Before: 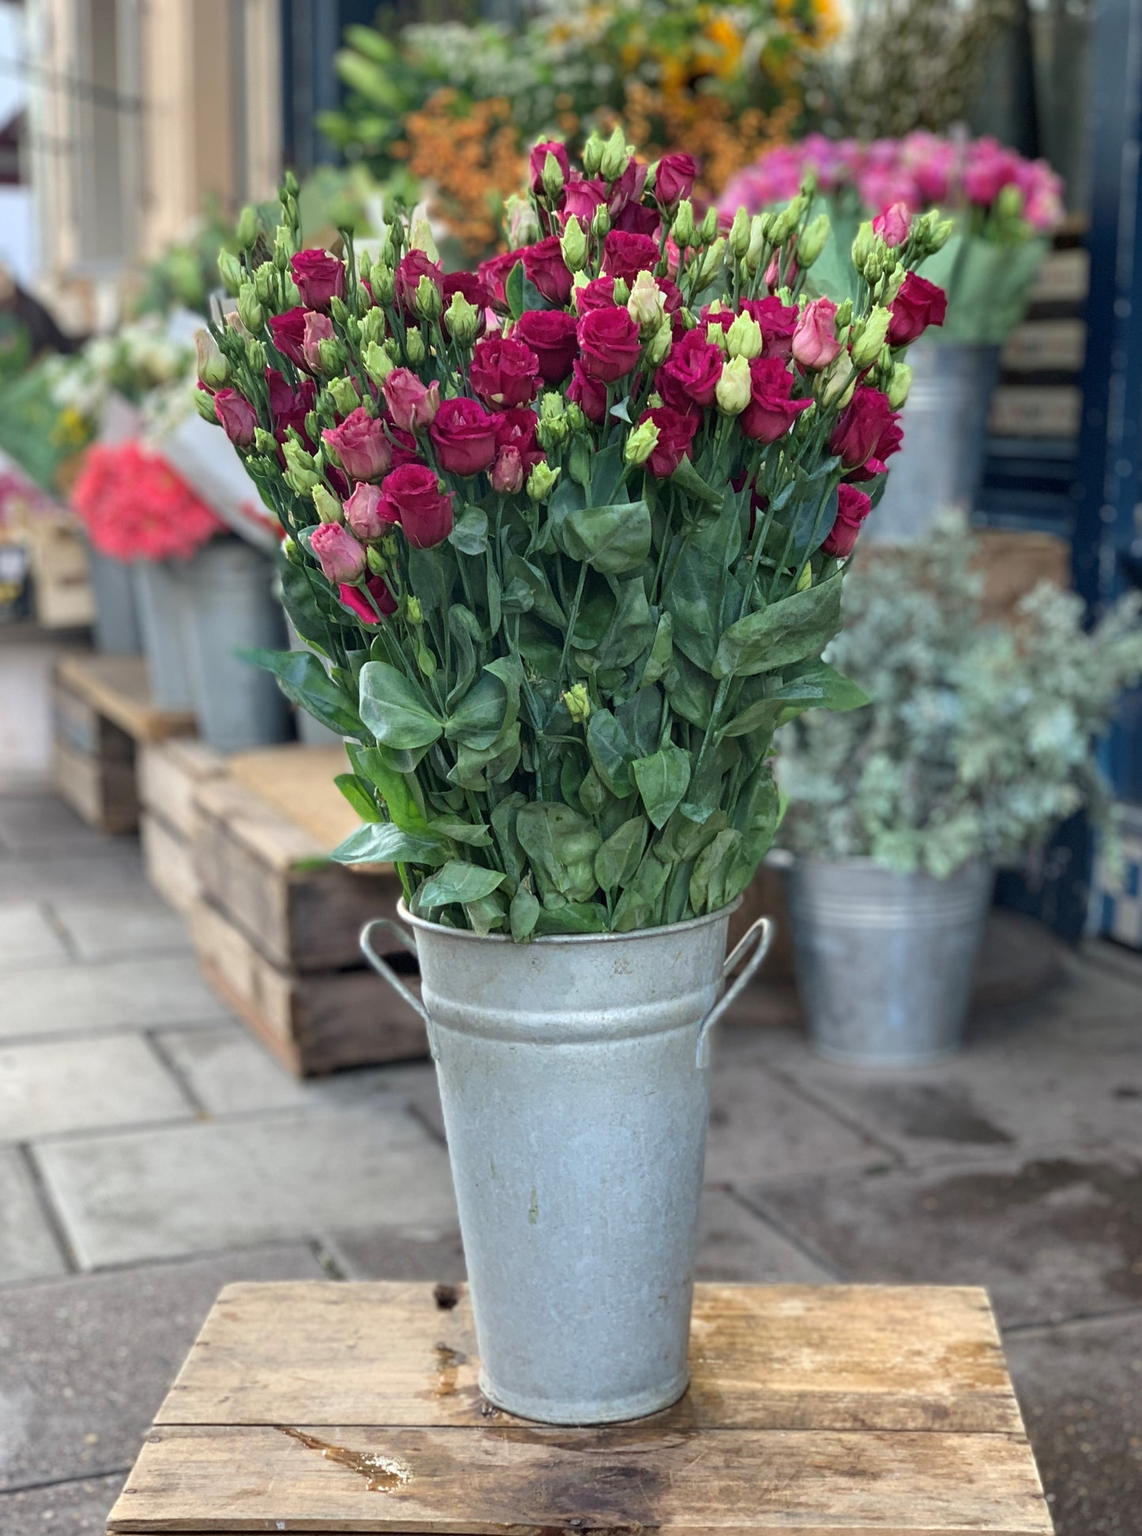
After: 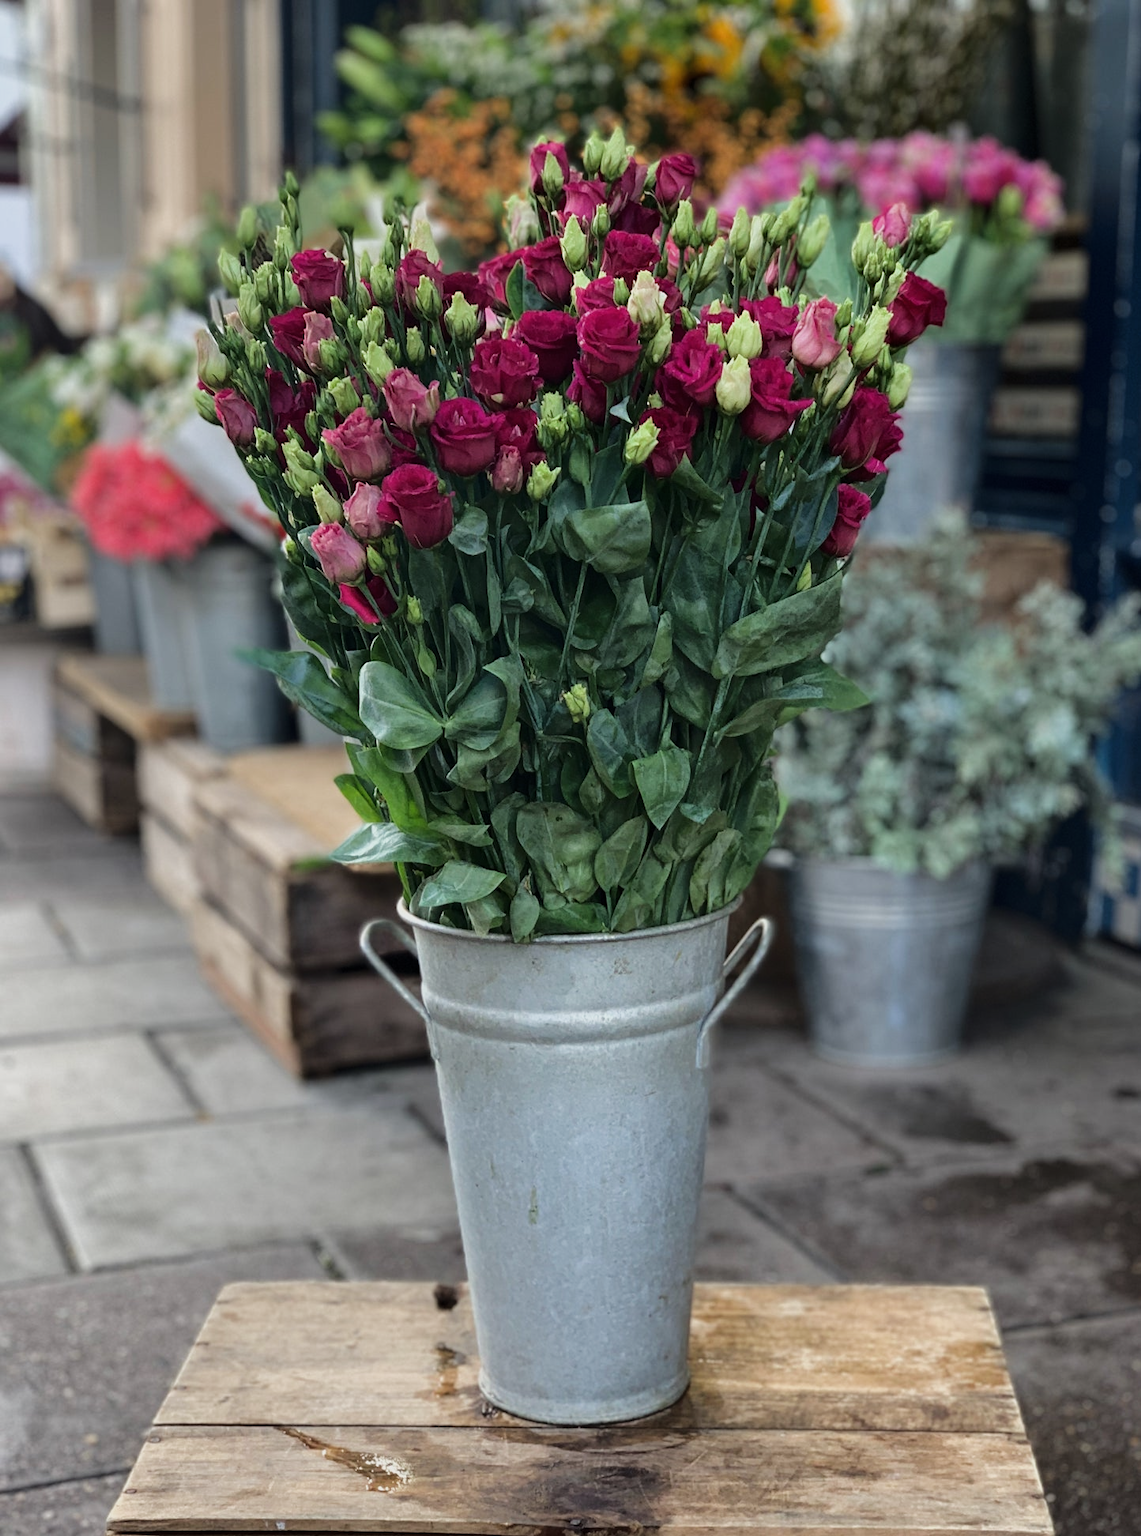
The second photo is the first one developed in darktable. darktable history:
tone curve: curves: ch0 [(0, 0) (0.224, 0.12) (0.375, 0.296) (0.528, 0.472) (0.681, 0.634) (0.8, 0.766) (0.873, 0.877) (1, 1)], preserve colors basic power
sigmoid: contrast 1.22, skew 0.65
